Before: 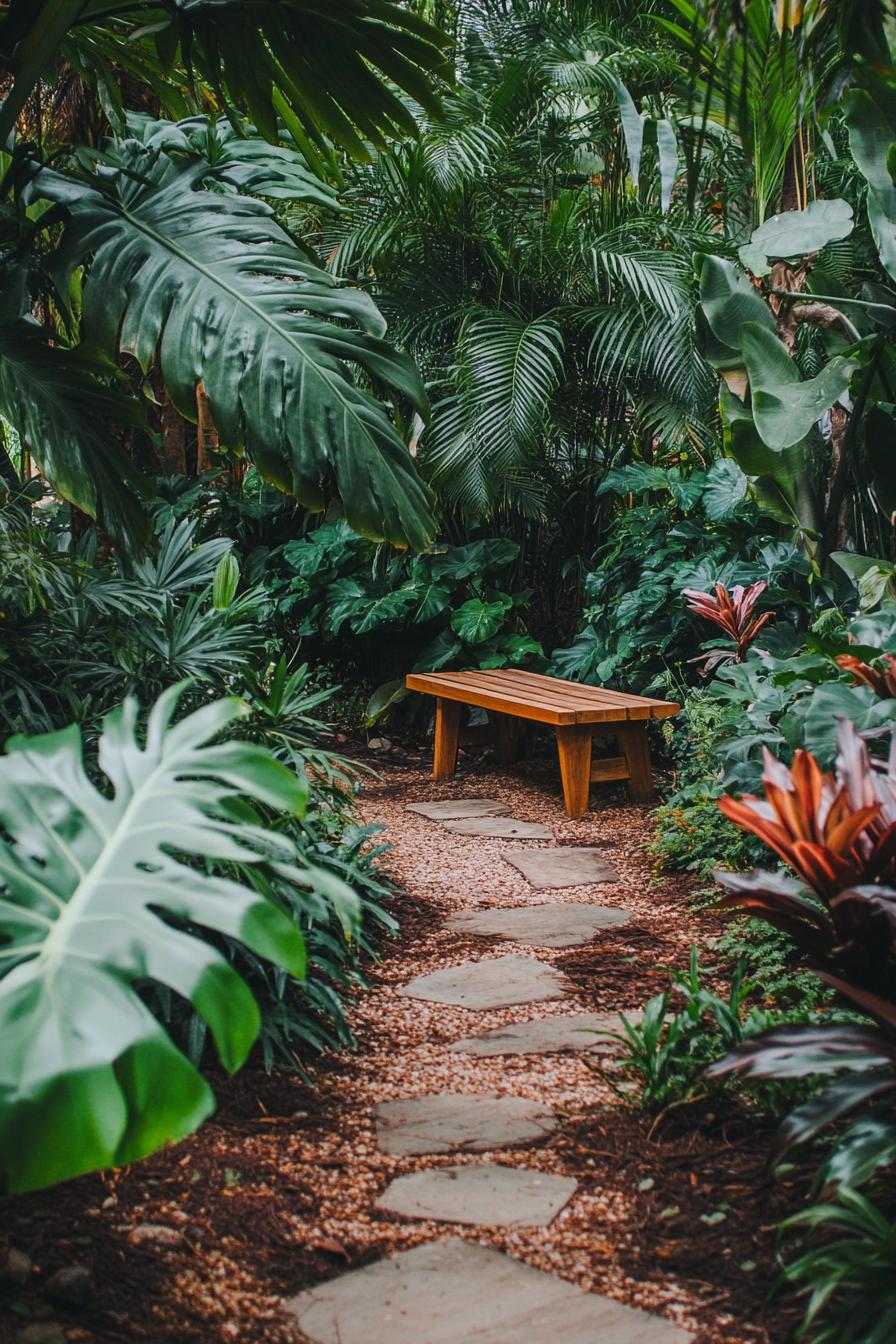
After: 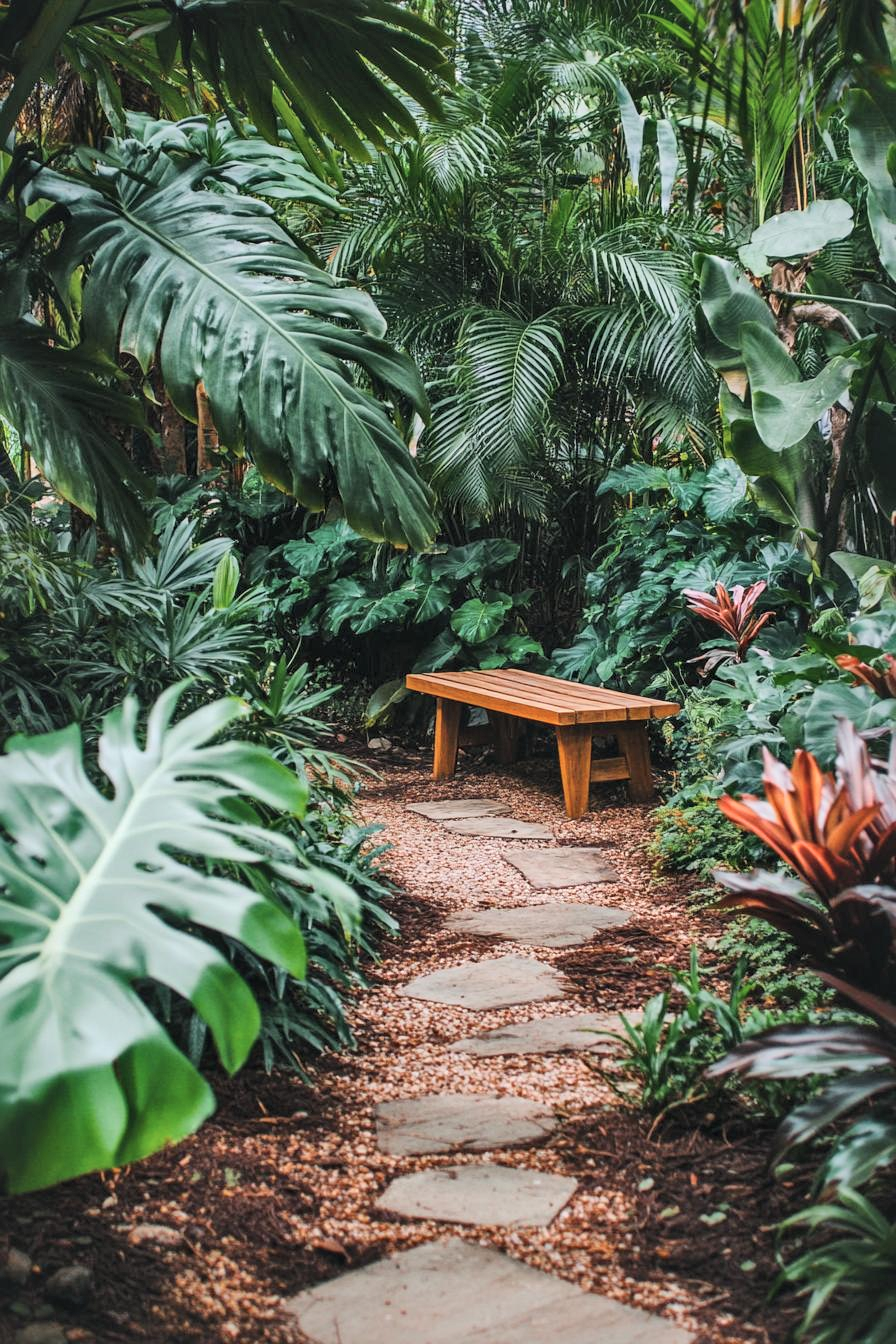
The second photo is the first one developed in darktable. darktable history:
contrast brightness saturation: brightness 0.155
local contrast: mode bilateral grid, contrast 51, coarseness 50, detail 150%, midtone range 0.2
